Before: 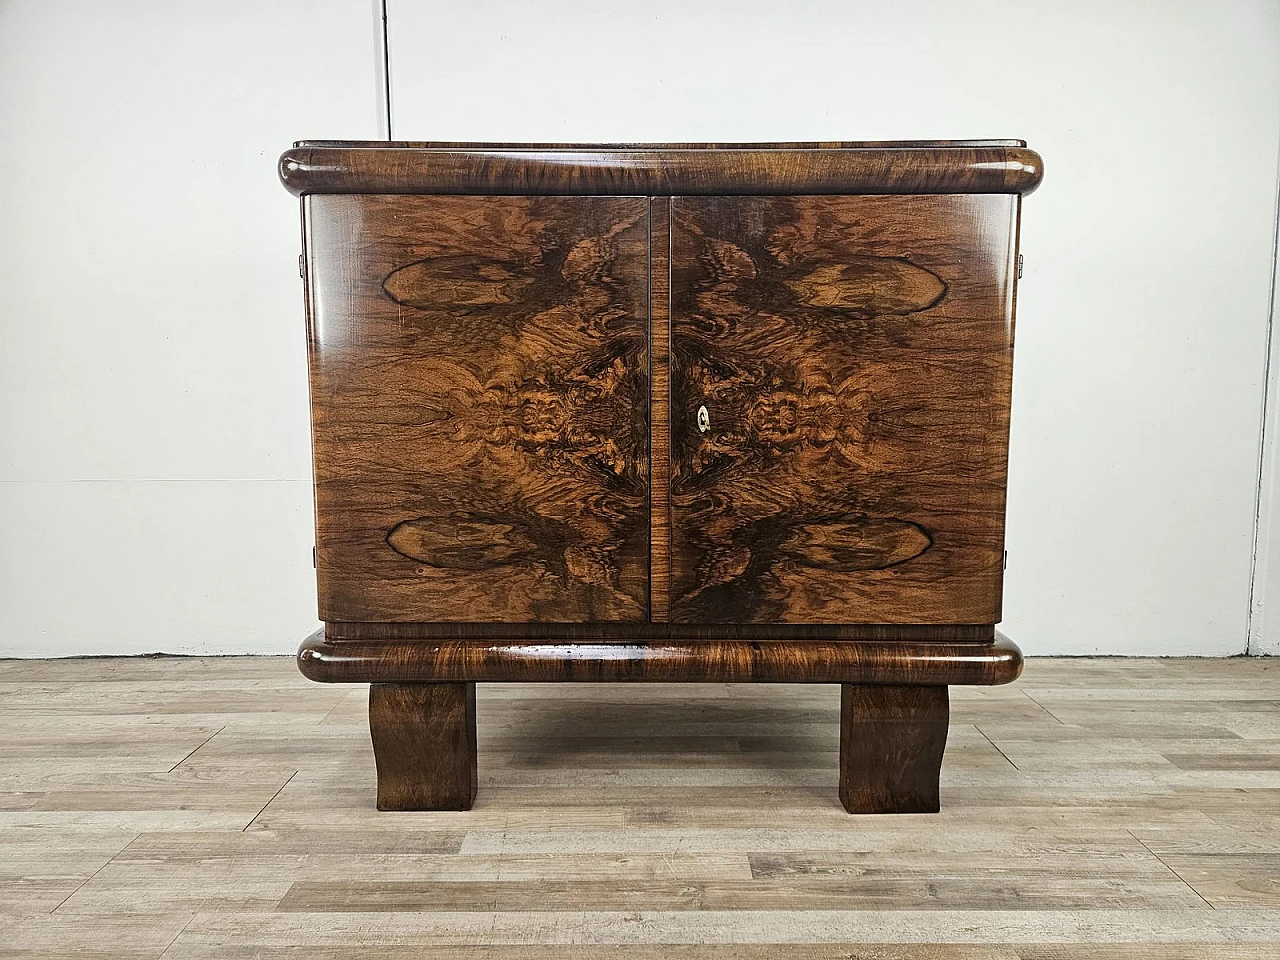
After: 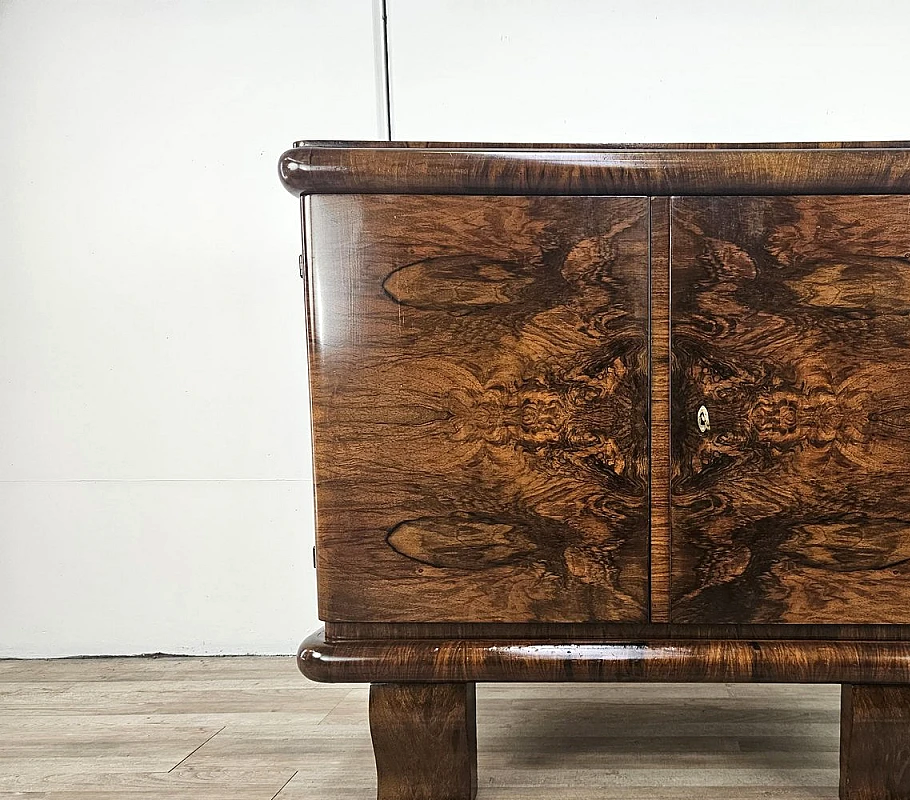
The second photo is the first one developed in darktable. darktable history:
exposure: exposure 0.15 EV, compensate highlight preservation false
crop: right 28.885%, bottom 16.626%
